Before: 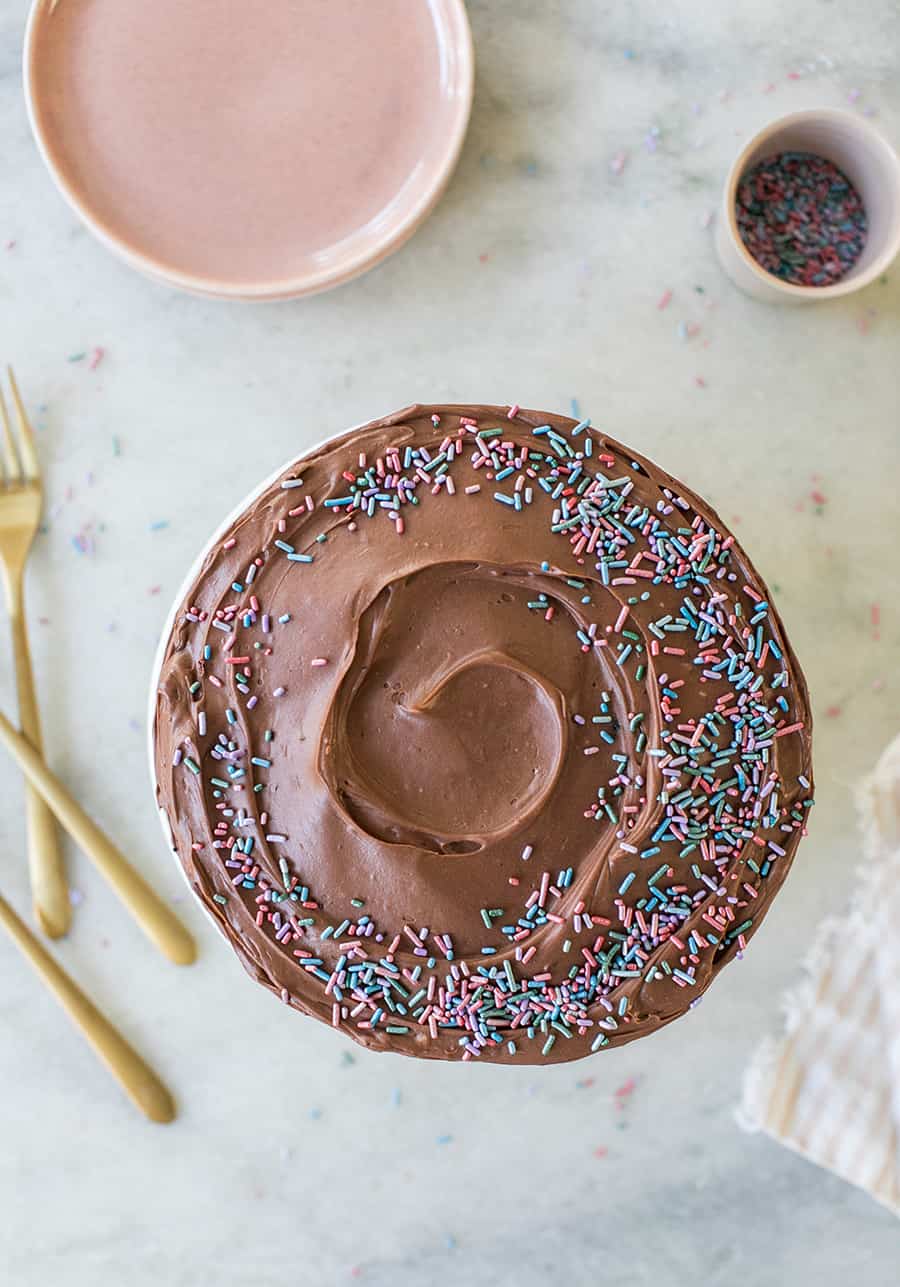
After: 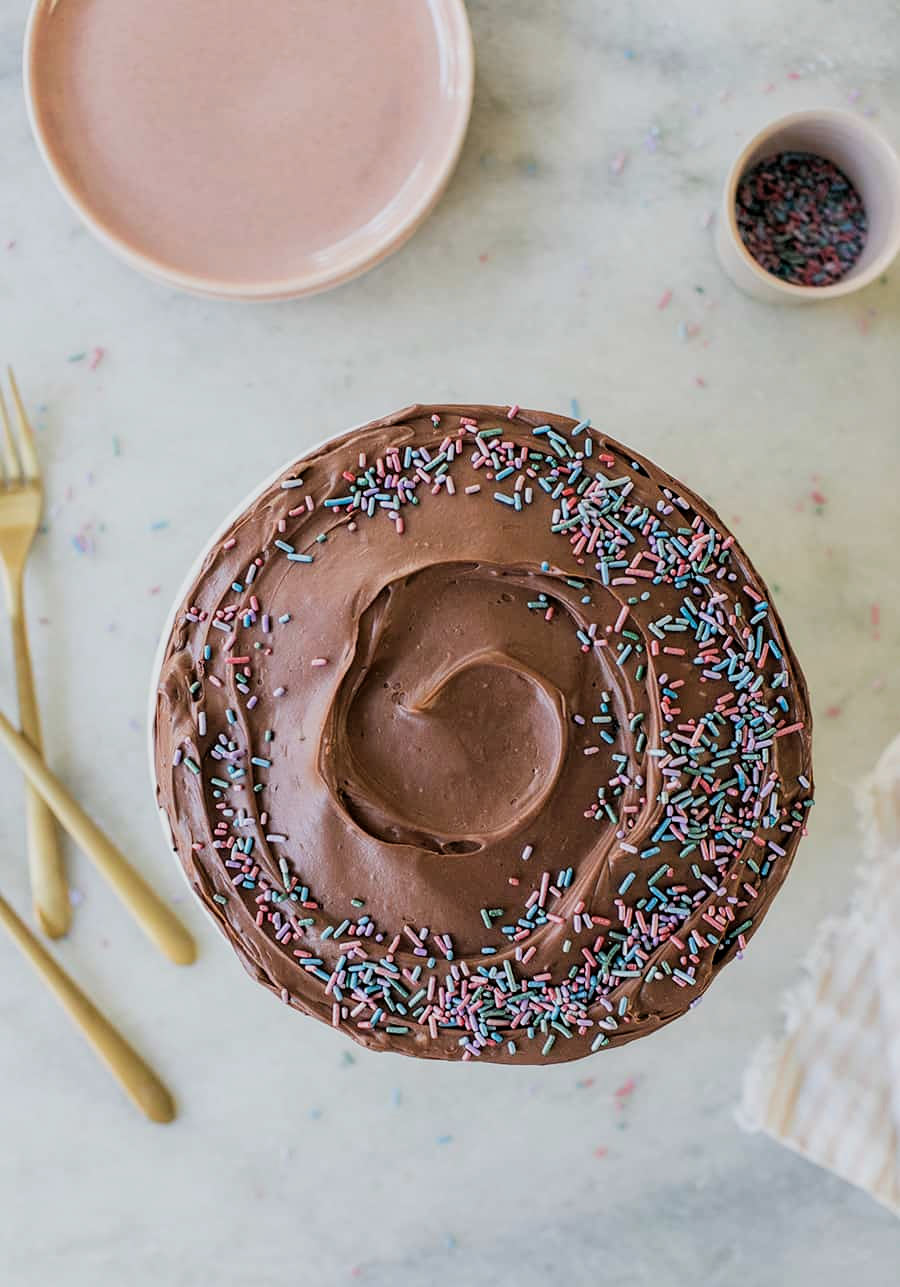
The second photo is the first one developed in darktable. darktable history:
exposure: black level correction 0.001, exposure -0.198 EV, compensate highlight preservation false
filmic rgb: black relative exposure -11.89 EV, white relative exposure 5.41 EV, threshold 3.04 EV, hardness 4.48, latitude 49.36%, contrast 1.143, enable highlight reconstruction true
